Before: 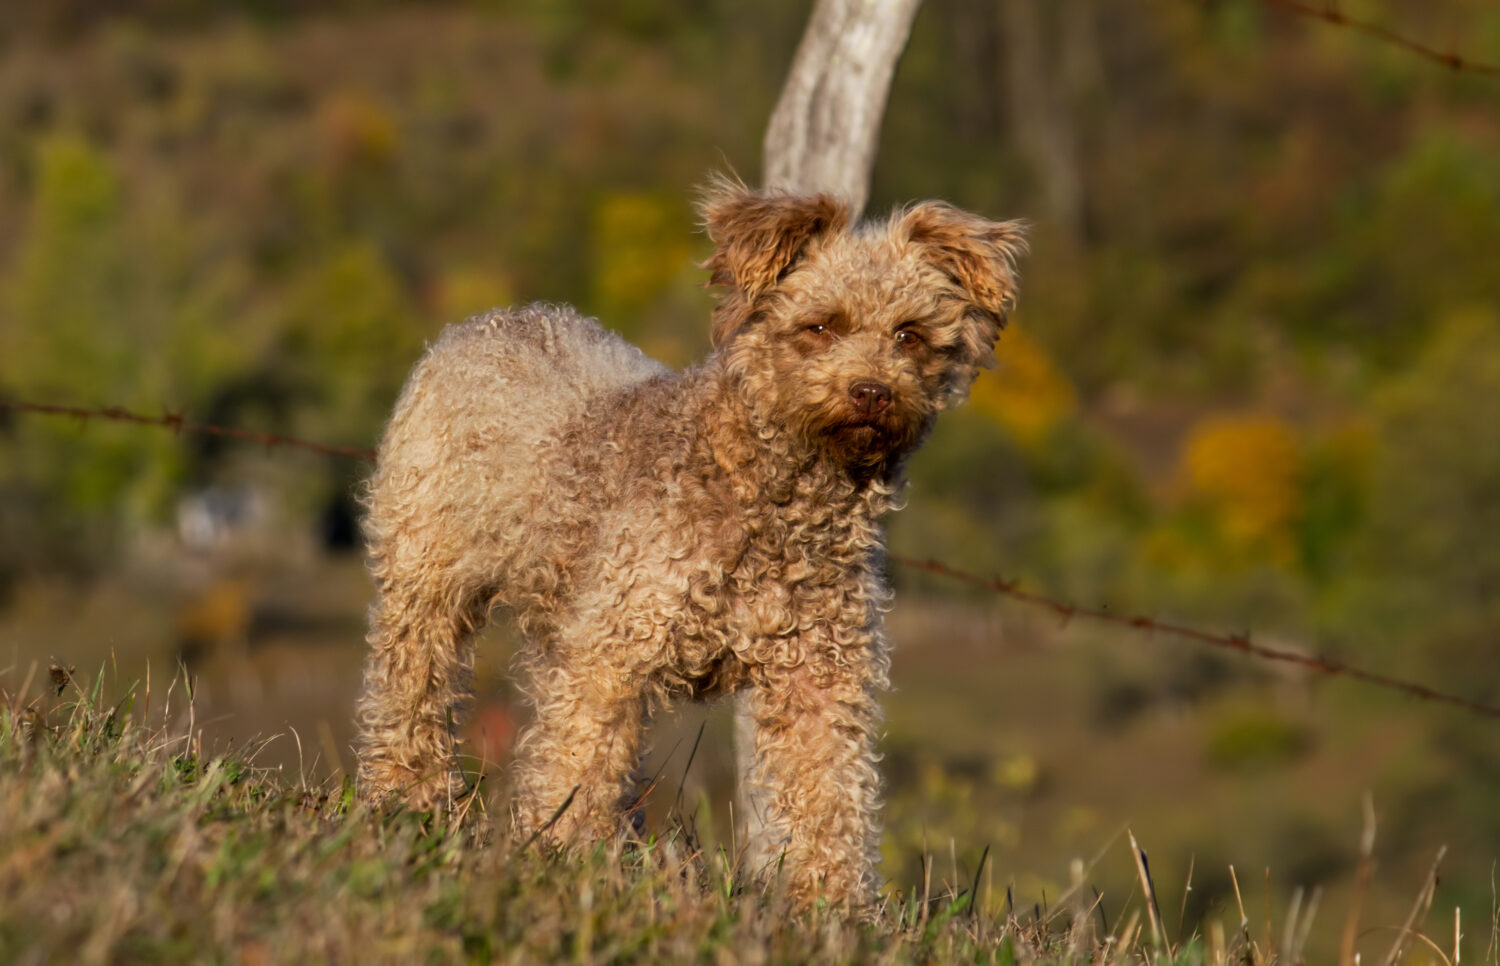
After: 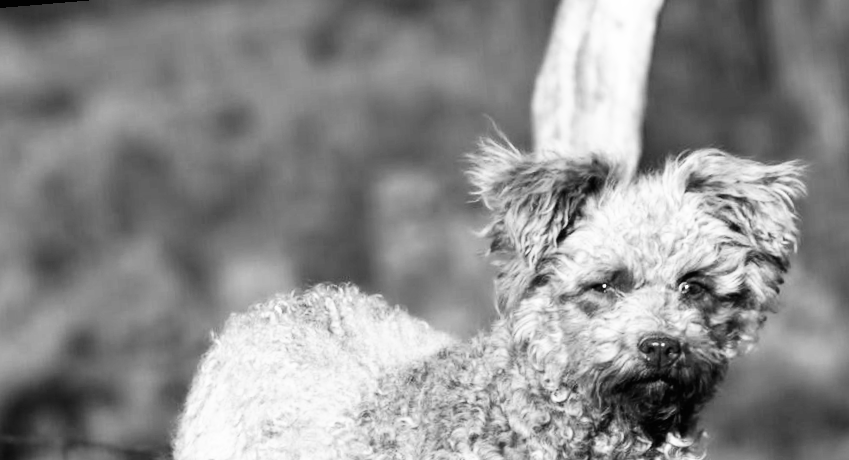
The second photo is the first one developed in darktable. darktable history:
rotate and perspective: rotation -4.86°, automatic cropping off
crop: left 15.306%, top 9.065%, right 30.789%, bottom 48.638%
base curve: curves: ch0 [(0, 0) (0.007, 0.004) (0.027, 0.03) (0.046, 0.07) (0.207, 0.54) (0.442, 0.872) (0.673, 0.972) (1, 1)], preserve colors none
color calibration: output gray [0.18, 0.41, 0.41, 0], gray › normalize channels true, illuminant same as pipeline (D50), adaptation XYZ, x 0.346, y 0.359, gamut compression 0
exposure: black level correction 0, exposure 0.6 EV, compensate exposure bias true, compensate highlight preservation false
